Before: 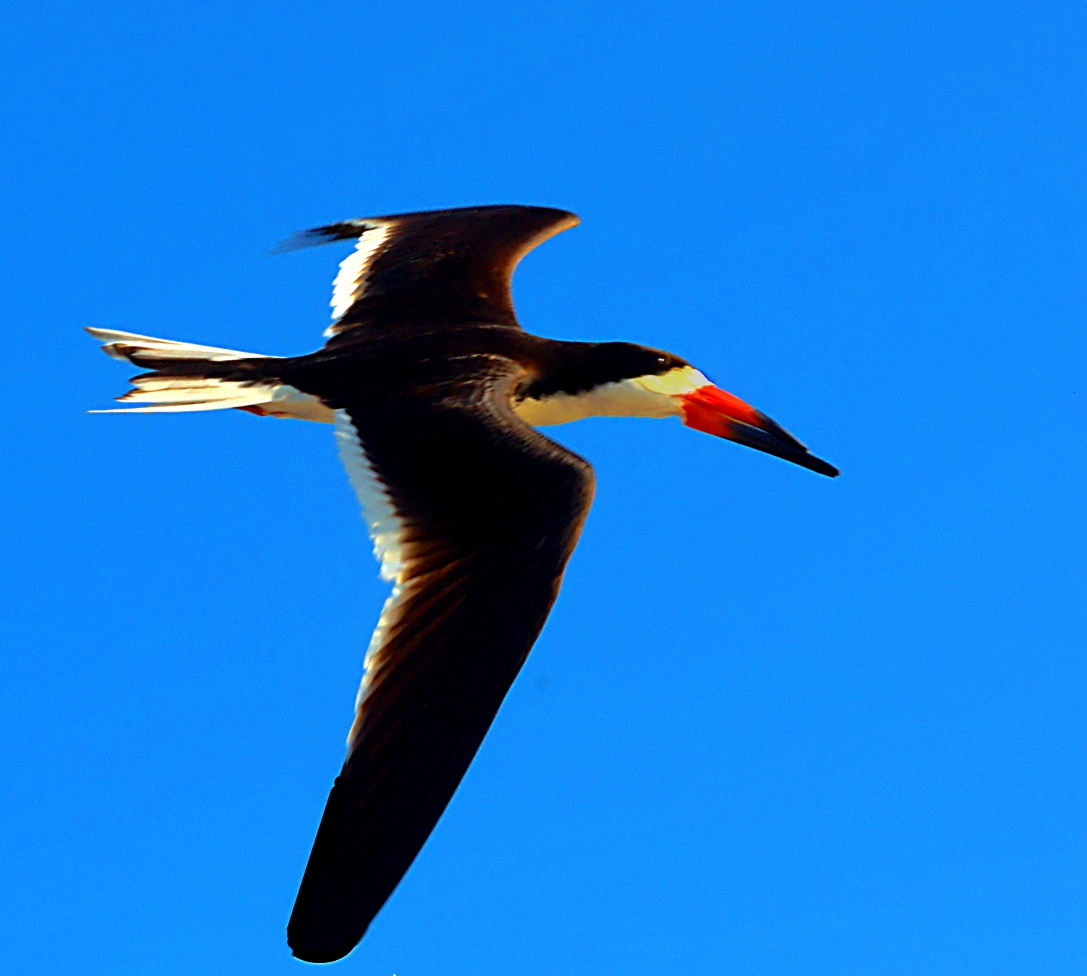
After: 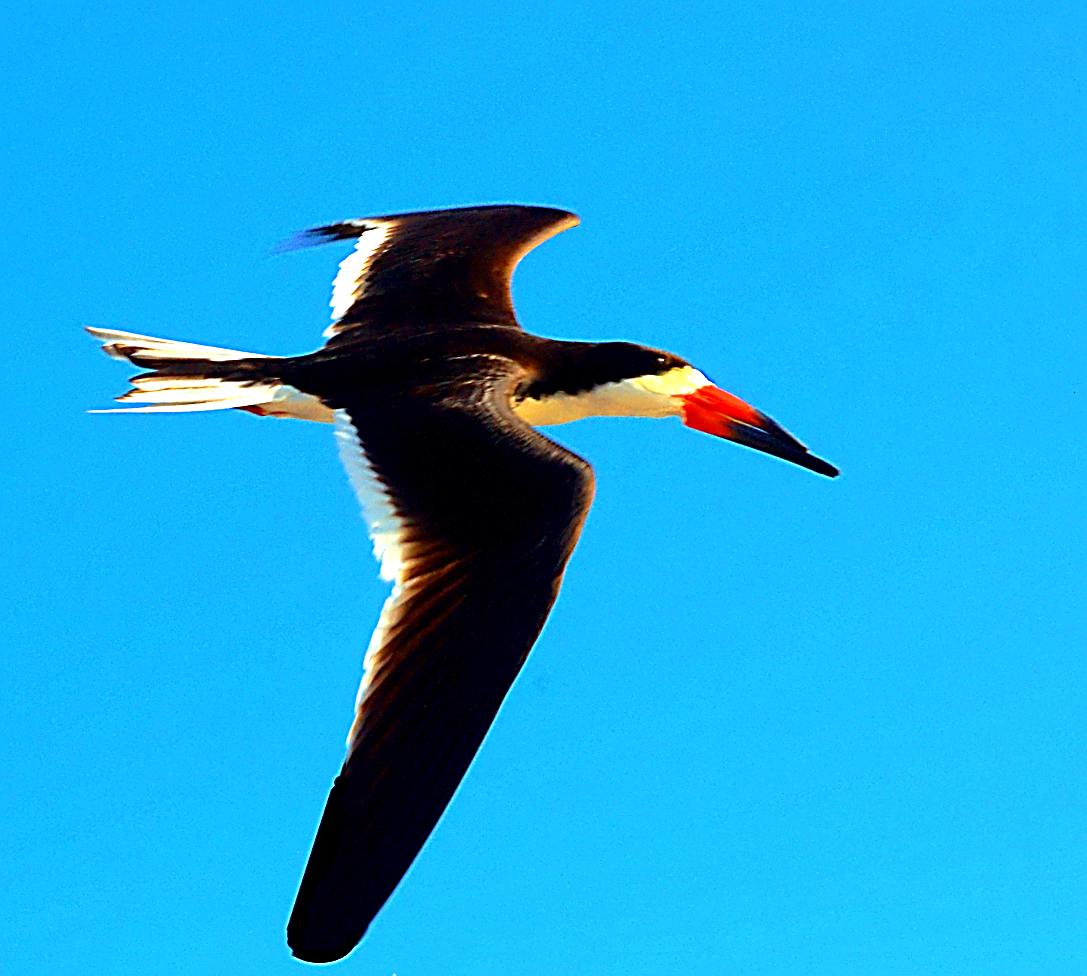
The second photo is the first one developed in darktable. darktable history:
sharpen: on, module defaults
exposure: black level correction 0.001, exposure 0.955 EV, compensate exposure bias true, compensate highlight preservation false
